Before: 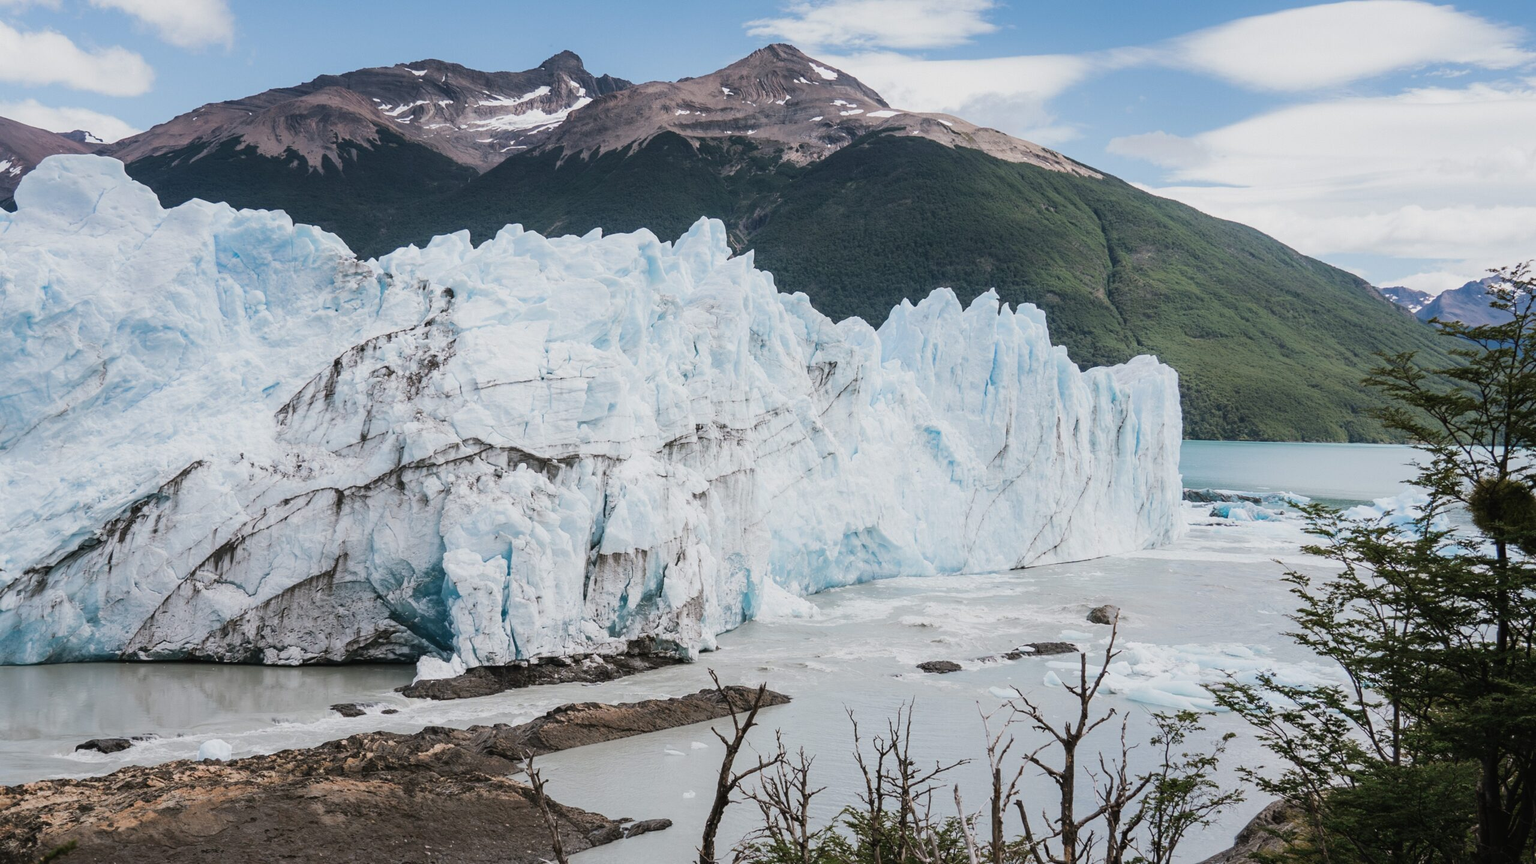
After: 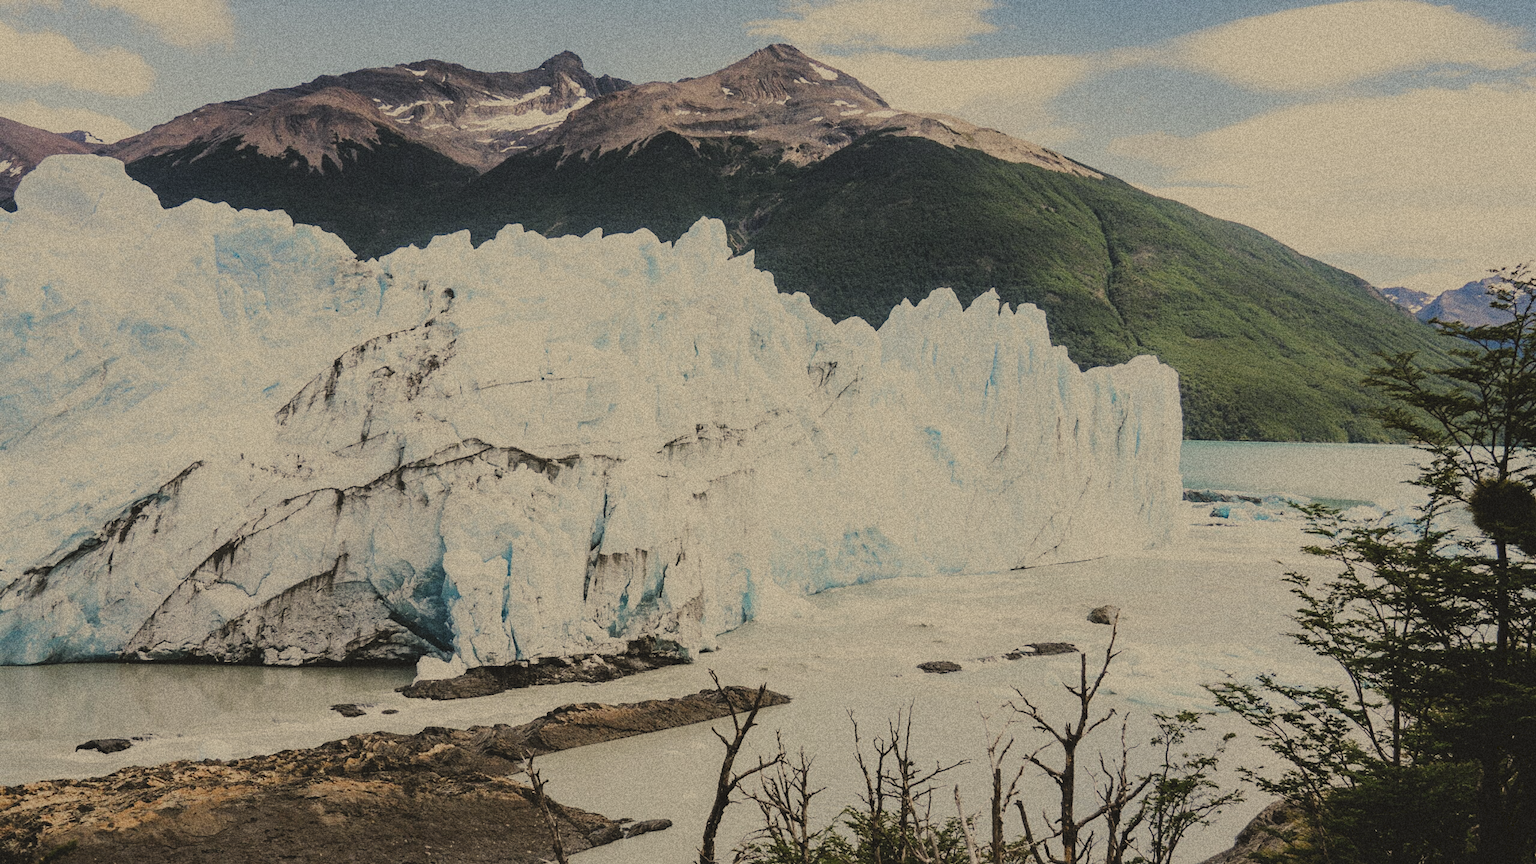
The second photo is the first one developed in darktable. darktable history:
filmic rgb: black relative exposure -7.65 EV, white relative exposure 4.56 EV, hardness 3.61
tone curve: curves: ch0 [(0, 0) (0.003, 0.098) (0.011, 0.099) (0.025, 0.103) (0.044, 0.114) (0.069, 0.13) (0.1, 0.142) (0.136, 0.161) (0.177, 0.189) (0.224, 0.224) (0.277, 0.266) (0.335, 0.32) (0.399, 0.38) (0.468, 0.45) (0.543, 0.522) (0.623, 0.598) (0.709, 0.669) (0.801, 0.731) (0.898, 0.786) (1, 1)], preserve colors none
grain: coarseness 14.49 ISO, strength 48.04%, mid-tones bias 35%
color correction: highlights a* 2.72, highlights b* 22.8
